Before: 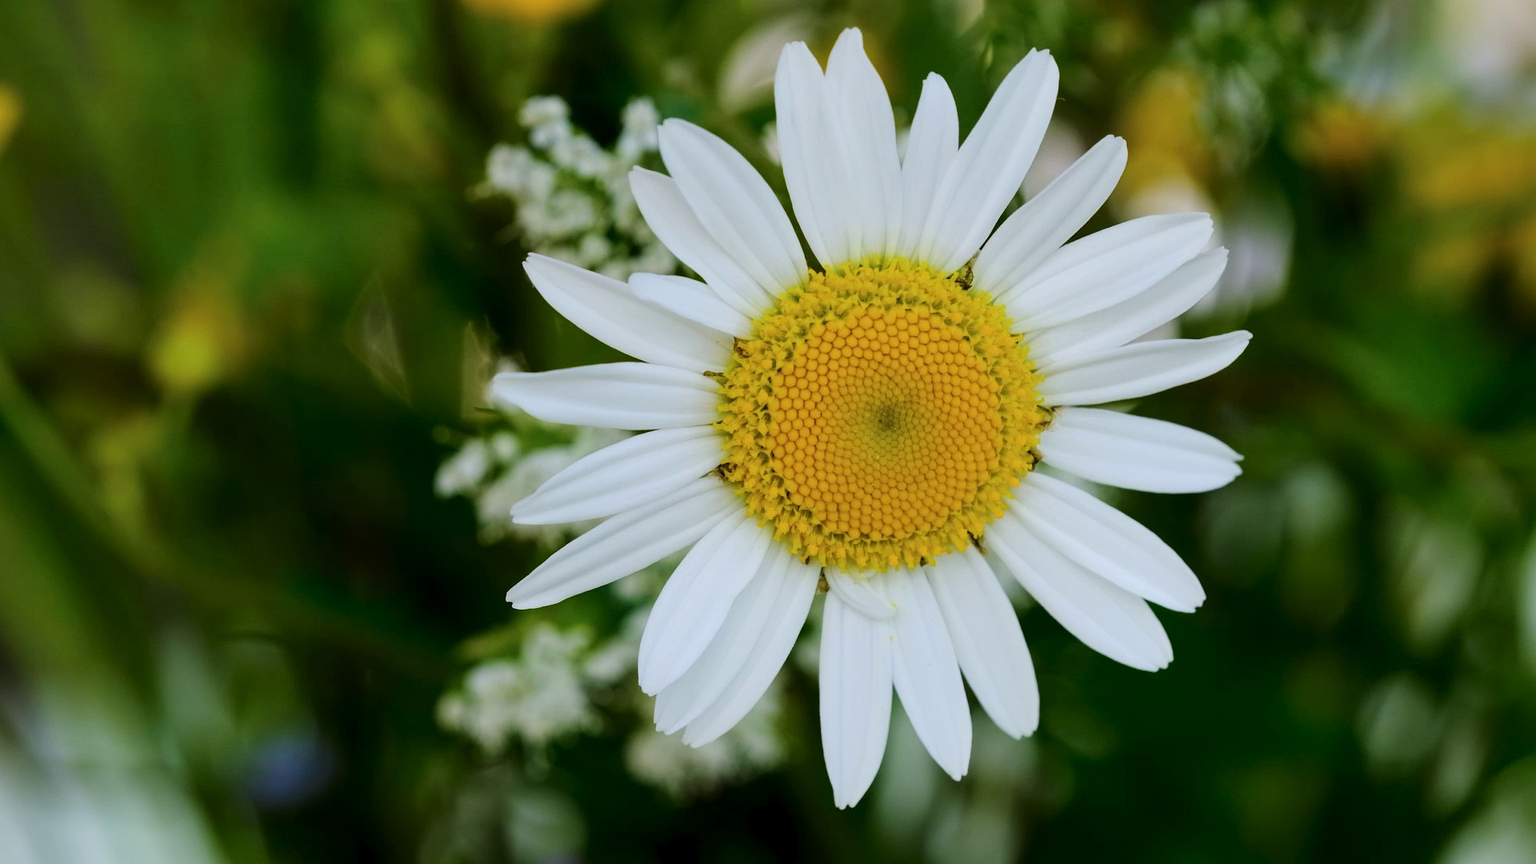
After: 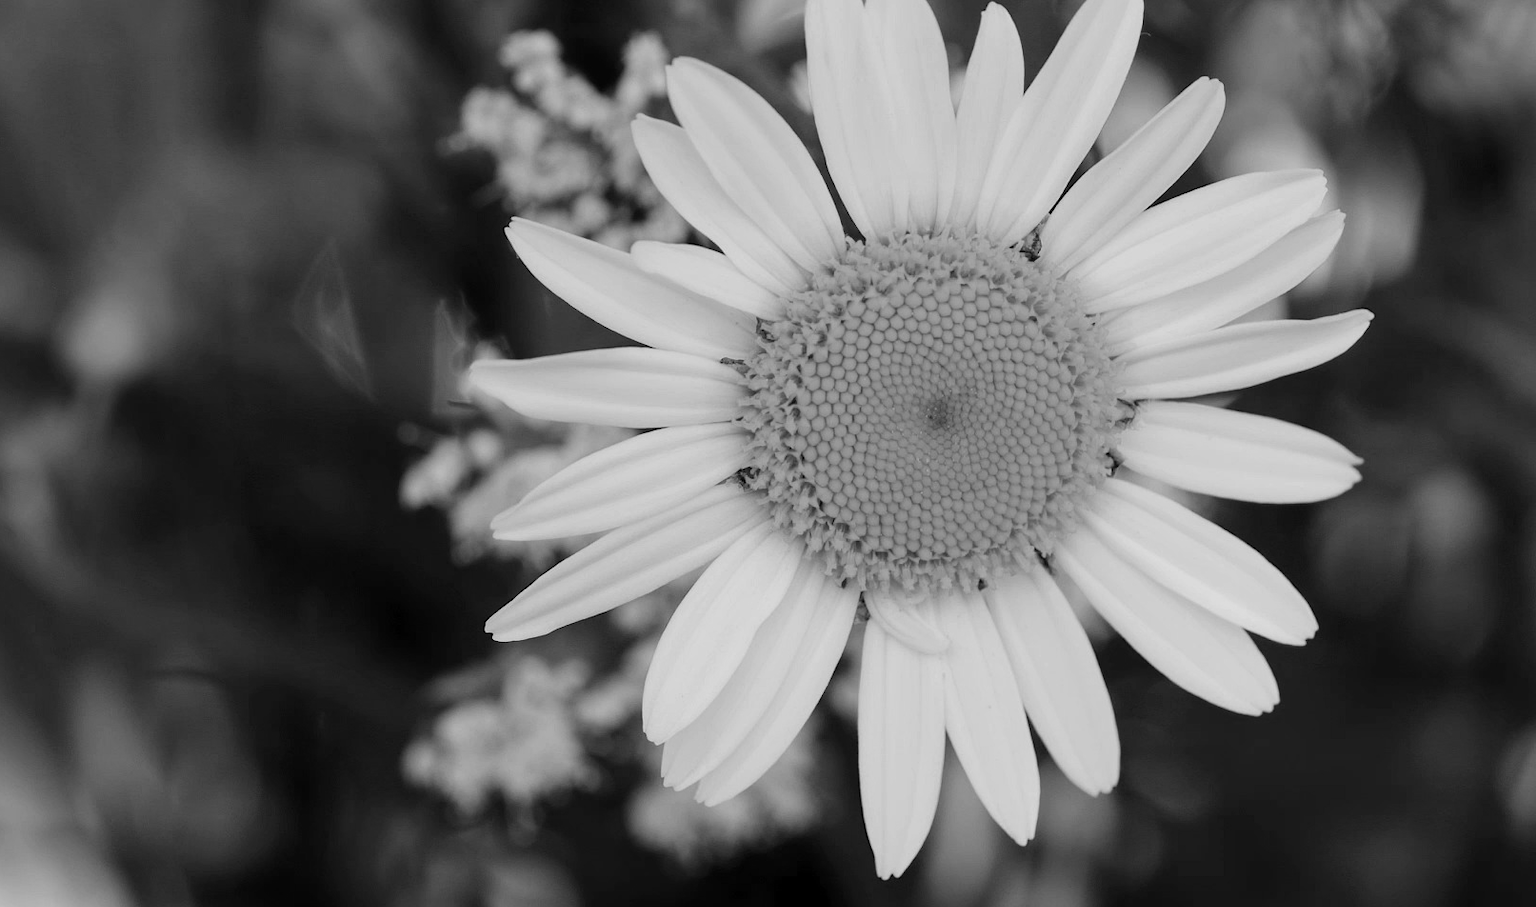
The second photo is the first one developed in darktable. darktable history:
crop: left 6.446%, top 8.188%, right 9.538%, bottom 3.548%
monochrome: size 1
